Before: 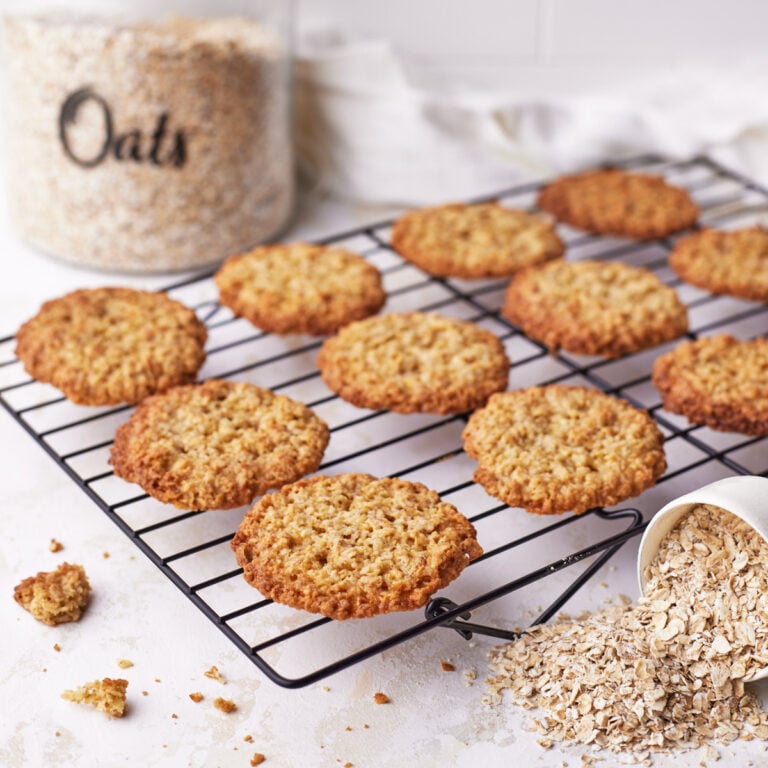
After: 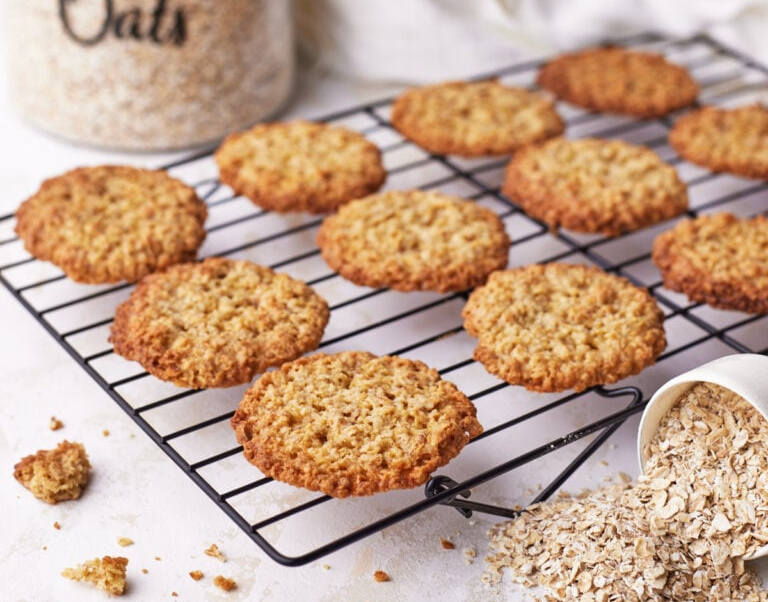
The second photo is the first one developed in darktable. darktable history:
crop and rotate: top 15.95%, bottom 5.546%
